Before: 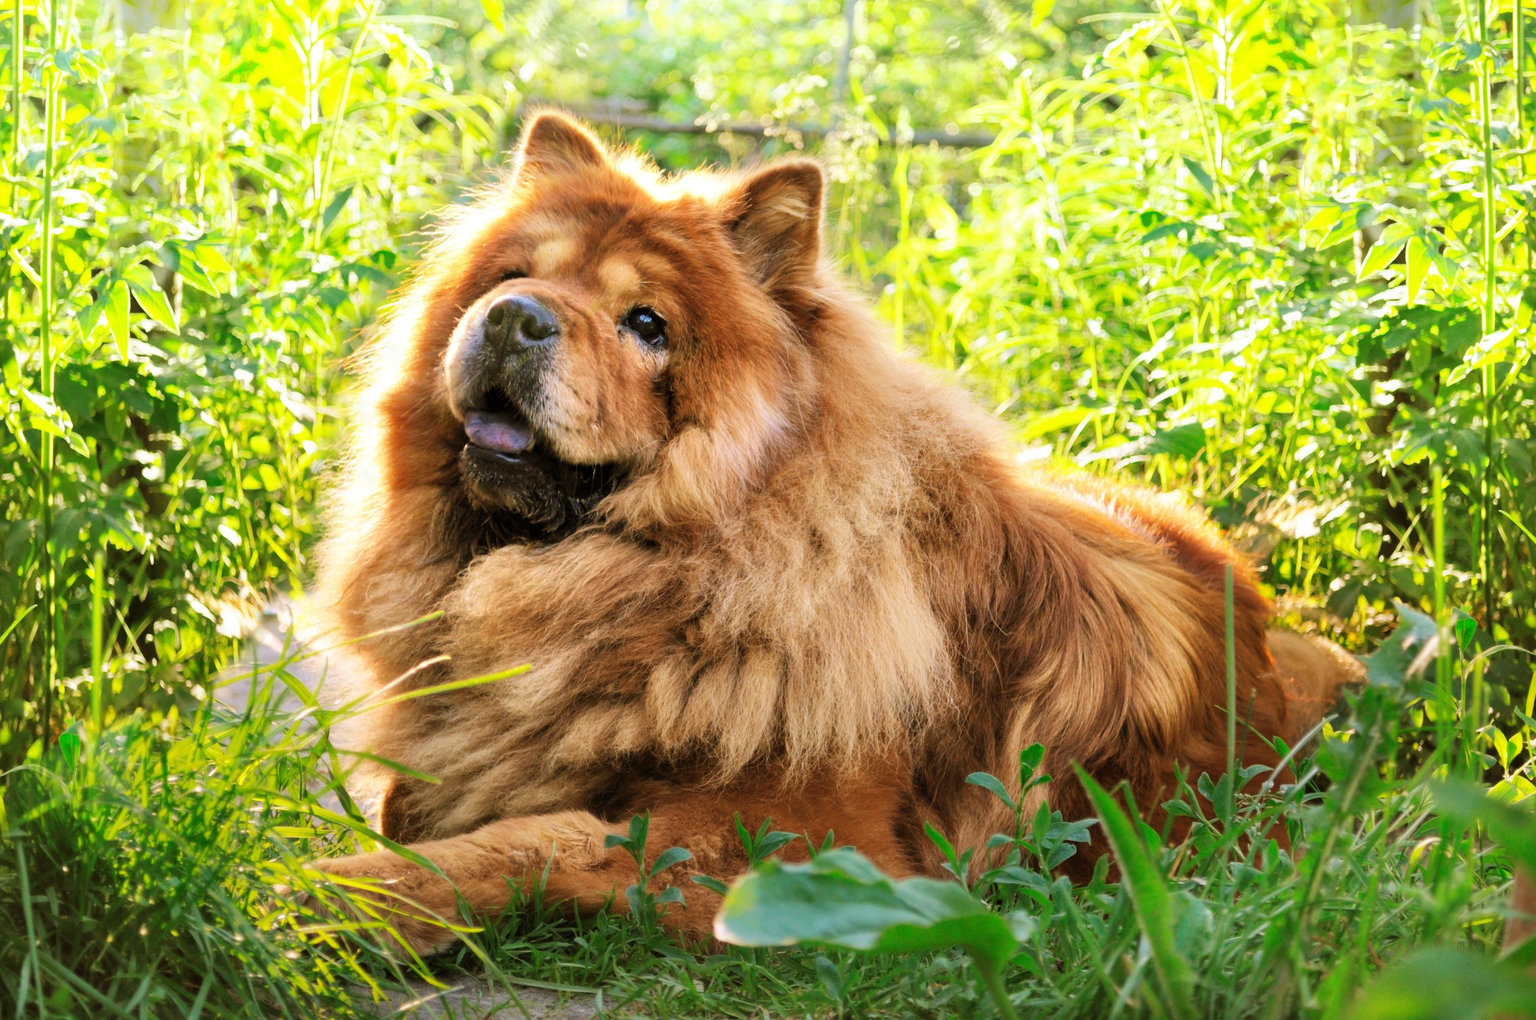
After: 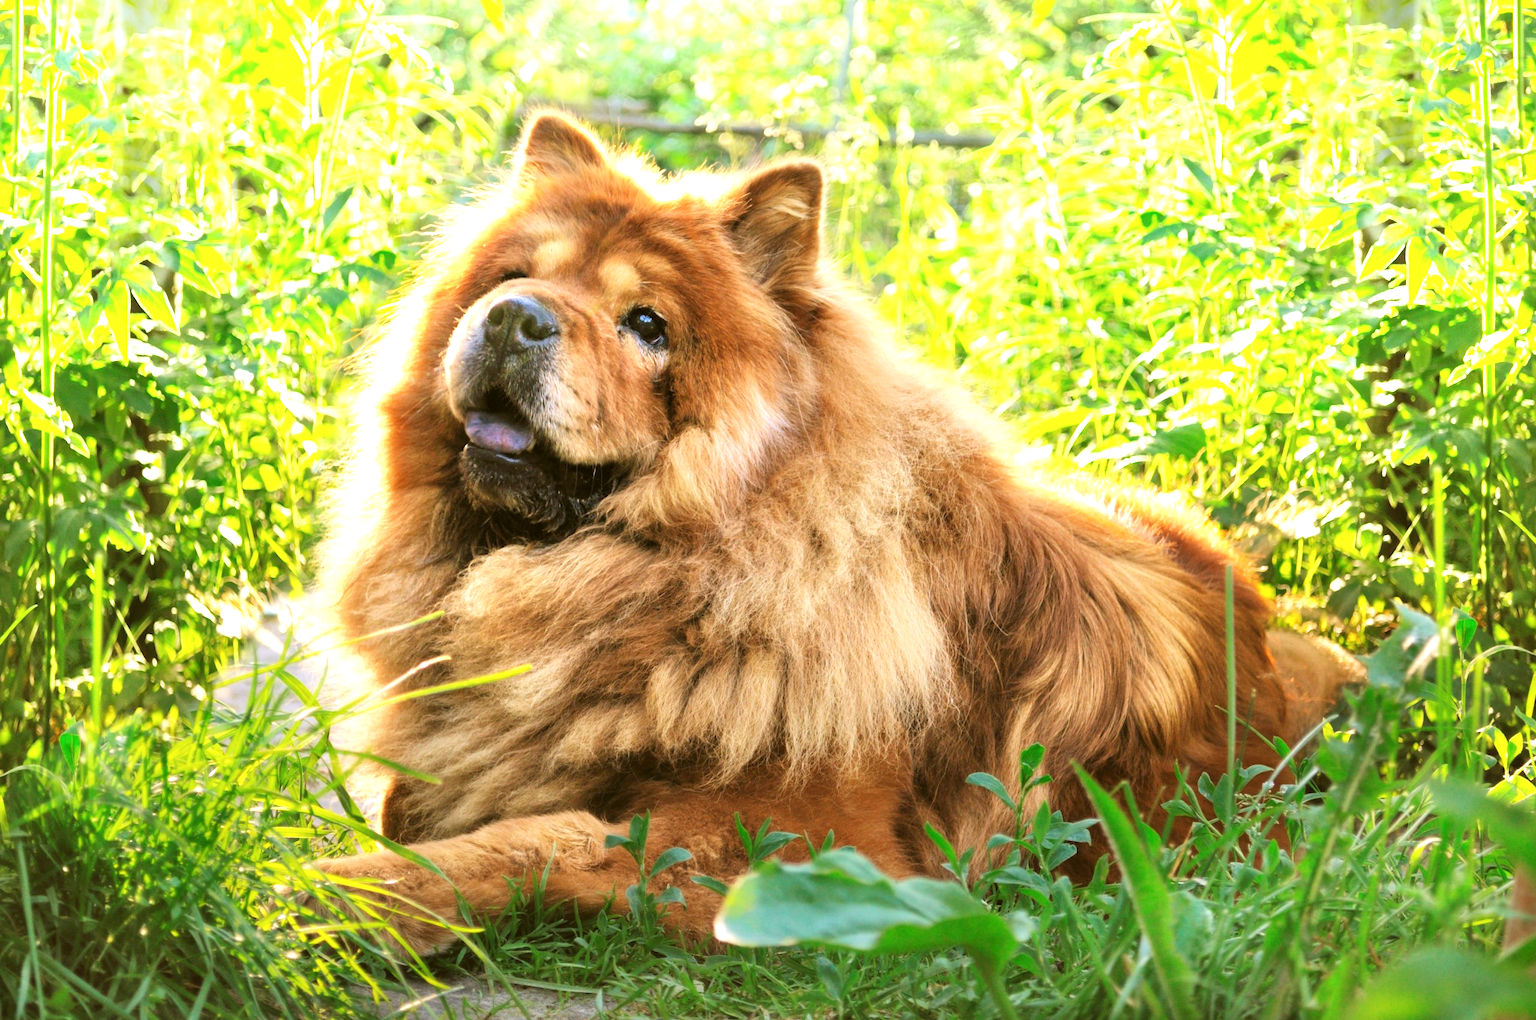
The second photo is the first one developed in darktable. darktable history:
exposure: exposure 0.6 EV, compensate highlight preservation false
color balance: lift [1.004, 1.002, 1.002, 0.998], gamma [1, 1.007, 1.002, 0.993], gain [1, 0.977, 1.013, 1.023], contrast -3.64%
